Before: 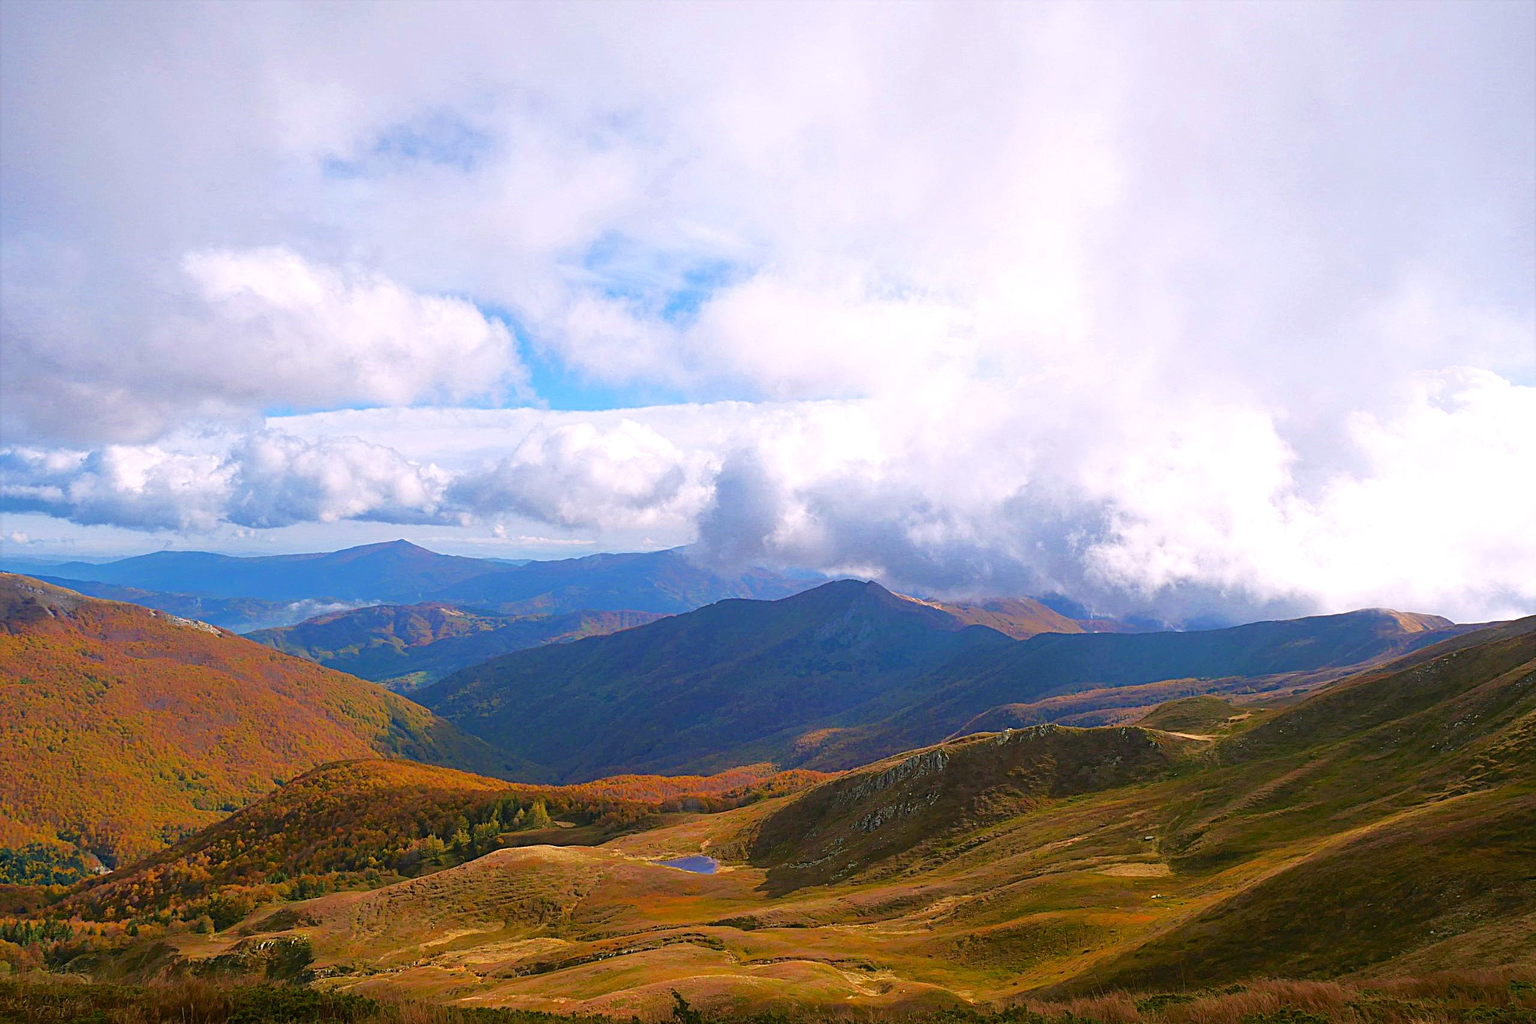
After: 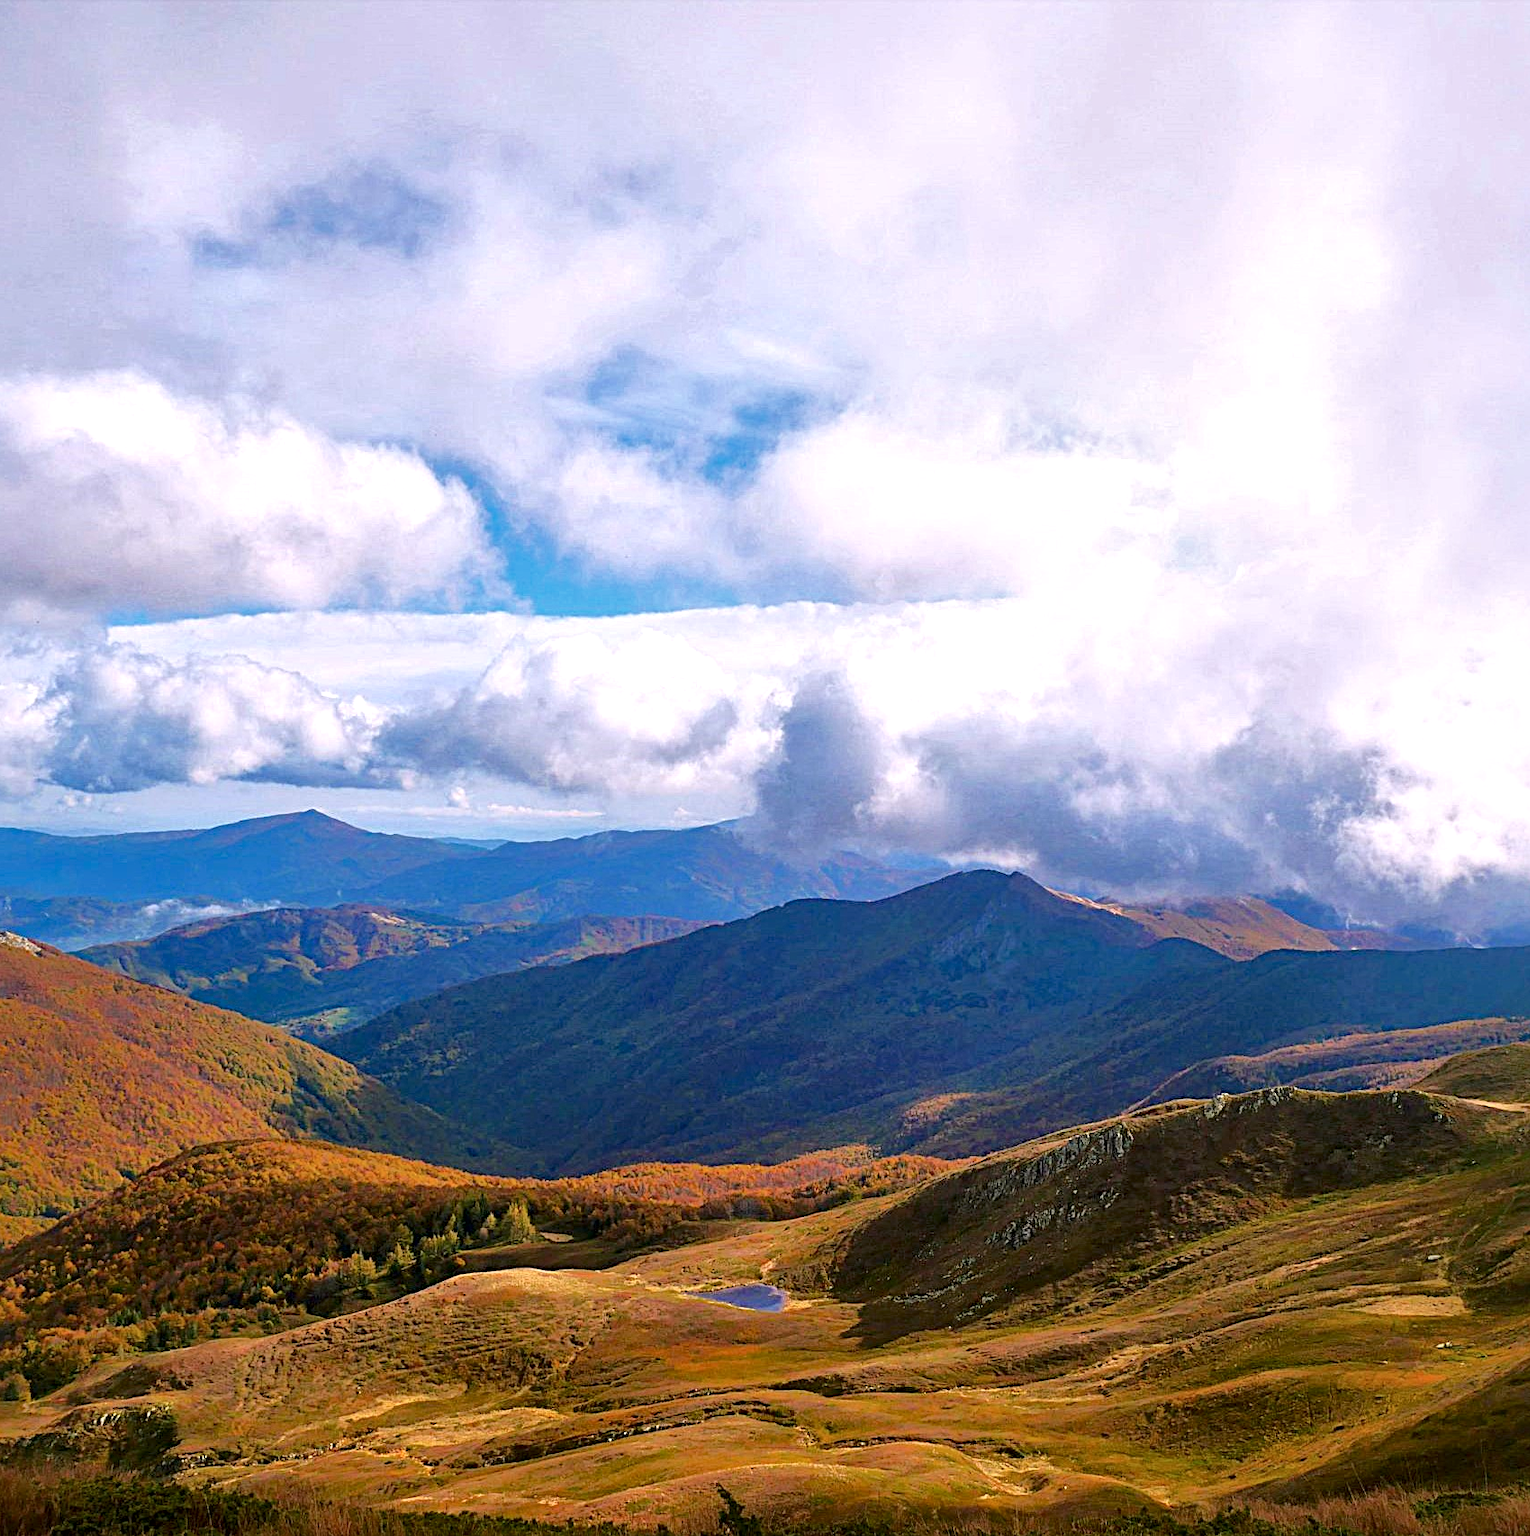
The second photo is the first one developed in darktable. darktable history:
crop and rotate: left 12.639%, right 20.938%
local contrast: mode bilateral grid, contrast 100, coarseness 99, detail 165%, midtone range 0.2
haze removal: compatibility mode true, adaptive false
